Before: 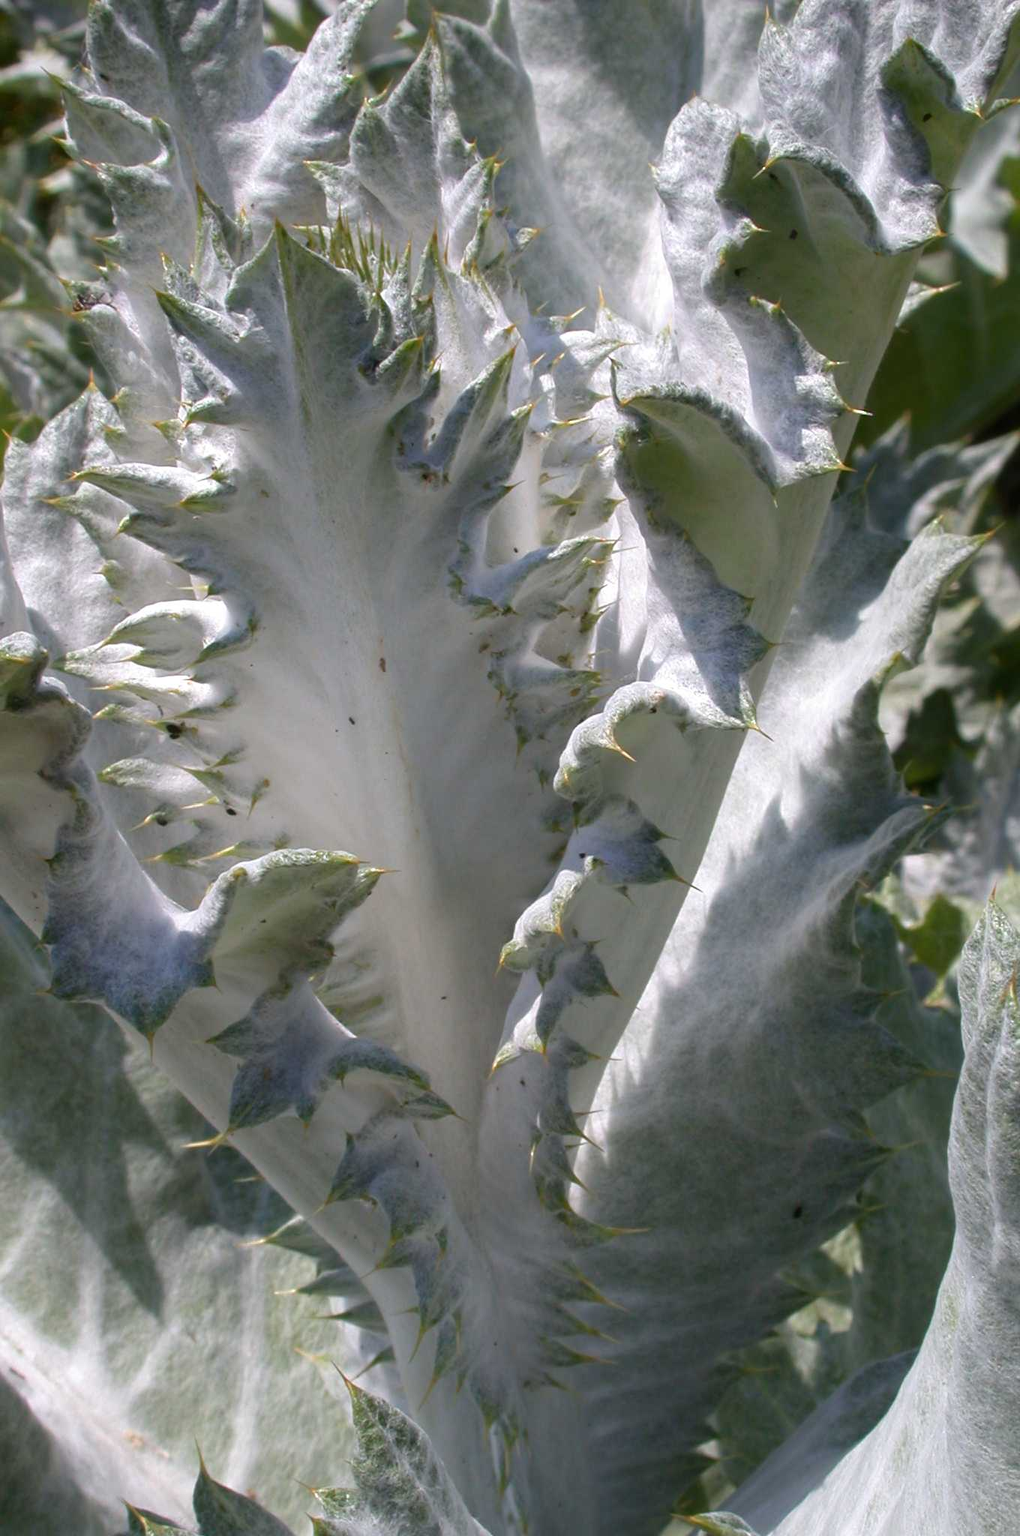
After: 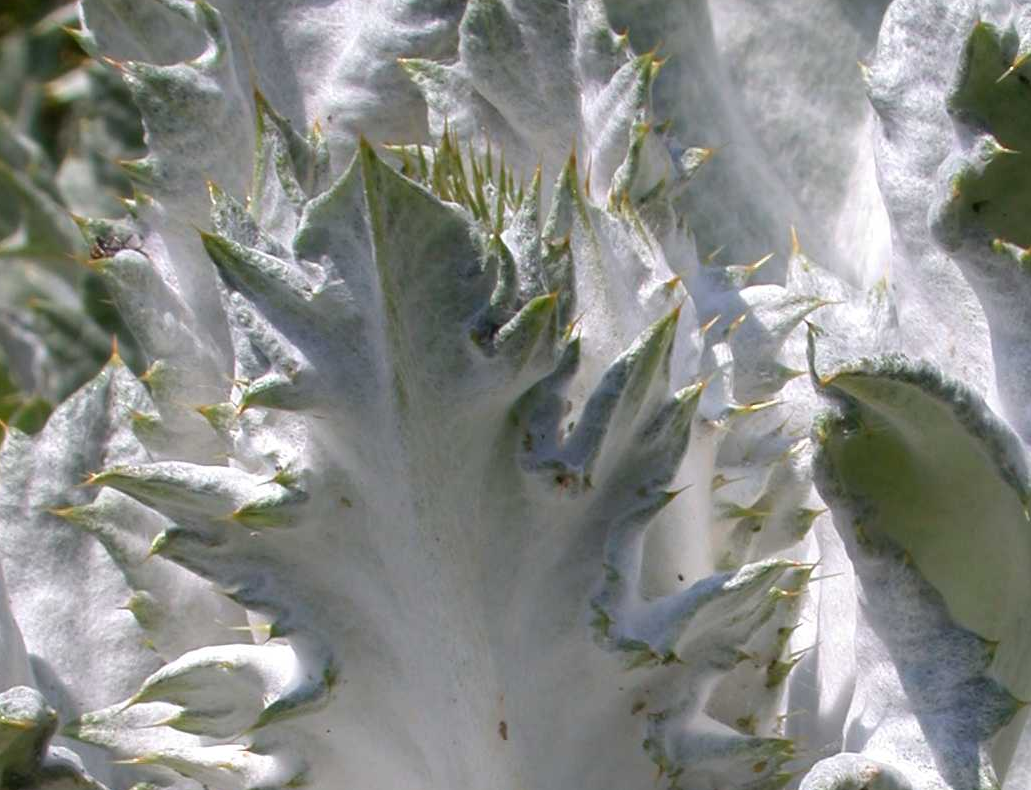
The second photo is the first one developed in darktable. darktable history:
crop: left 0.56%, top 7.645%, right 23.617%, bottom 53.733%
